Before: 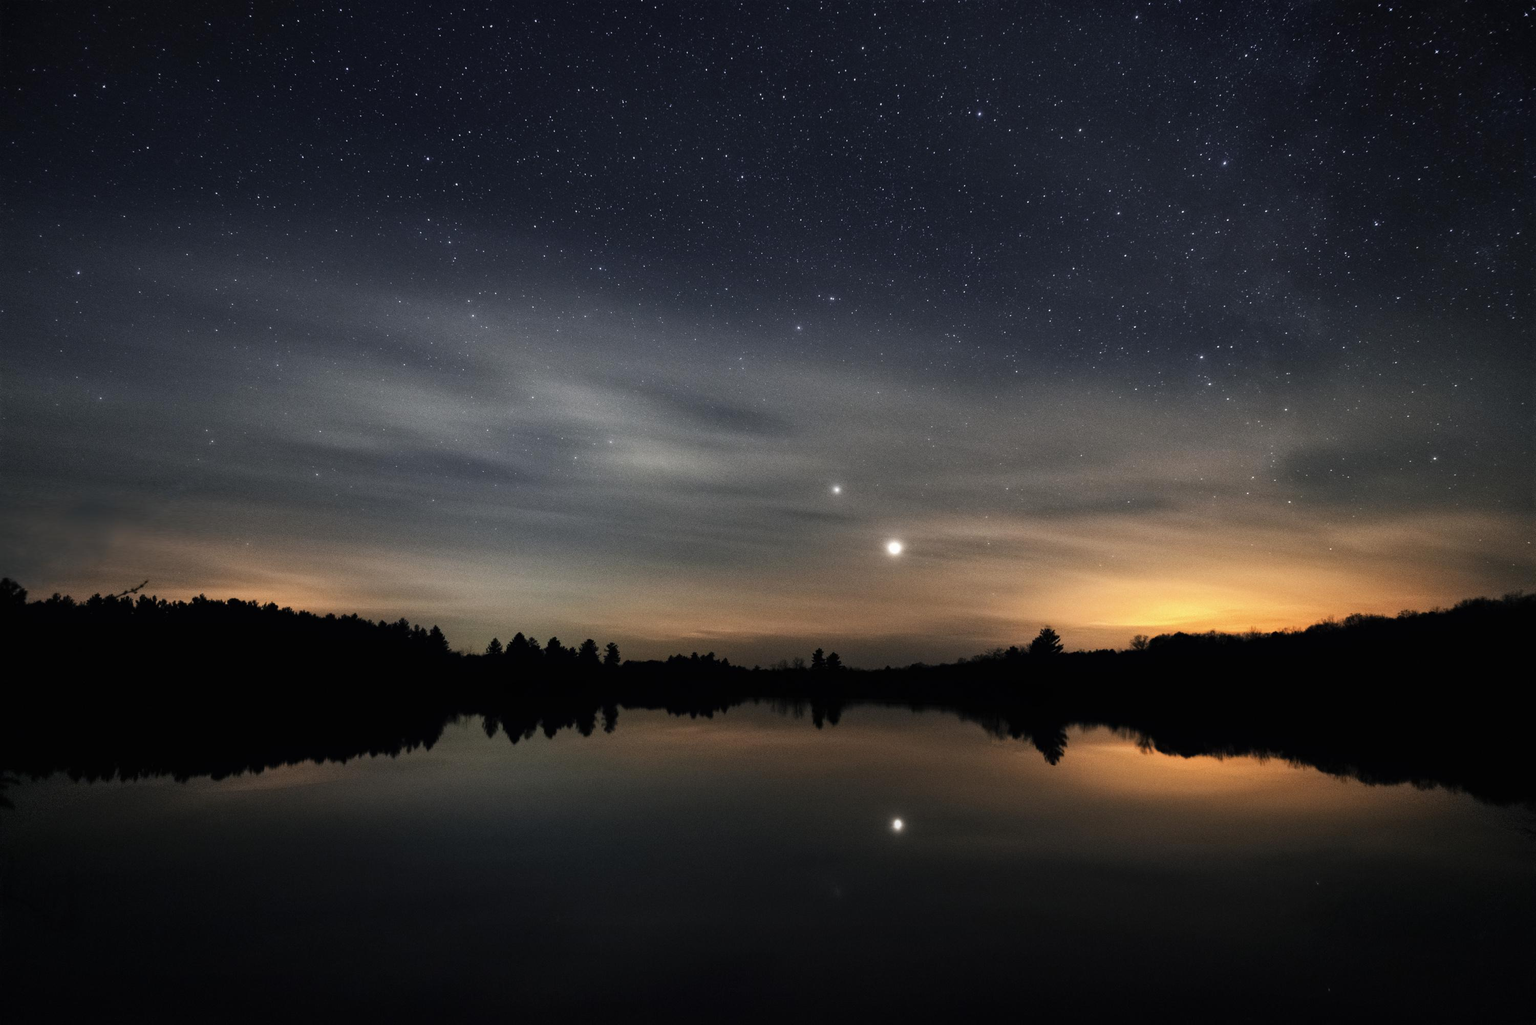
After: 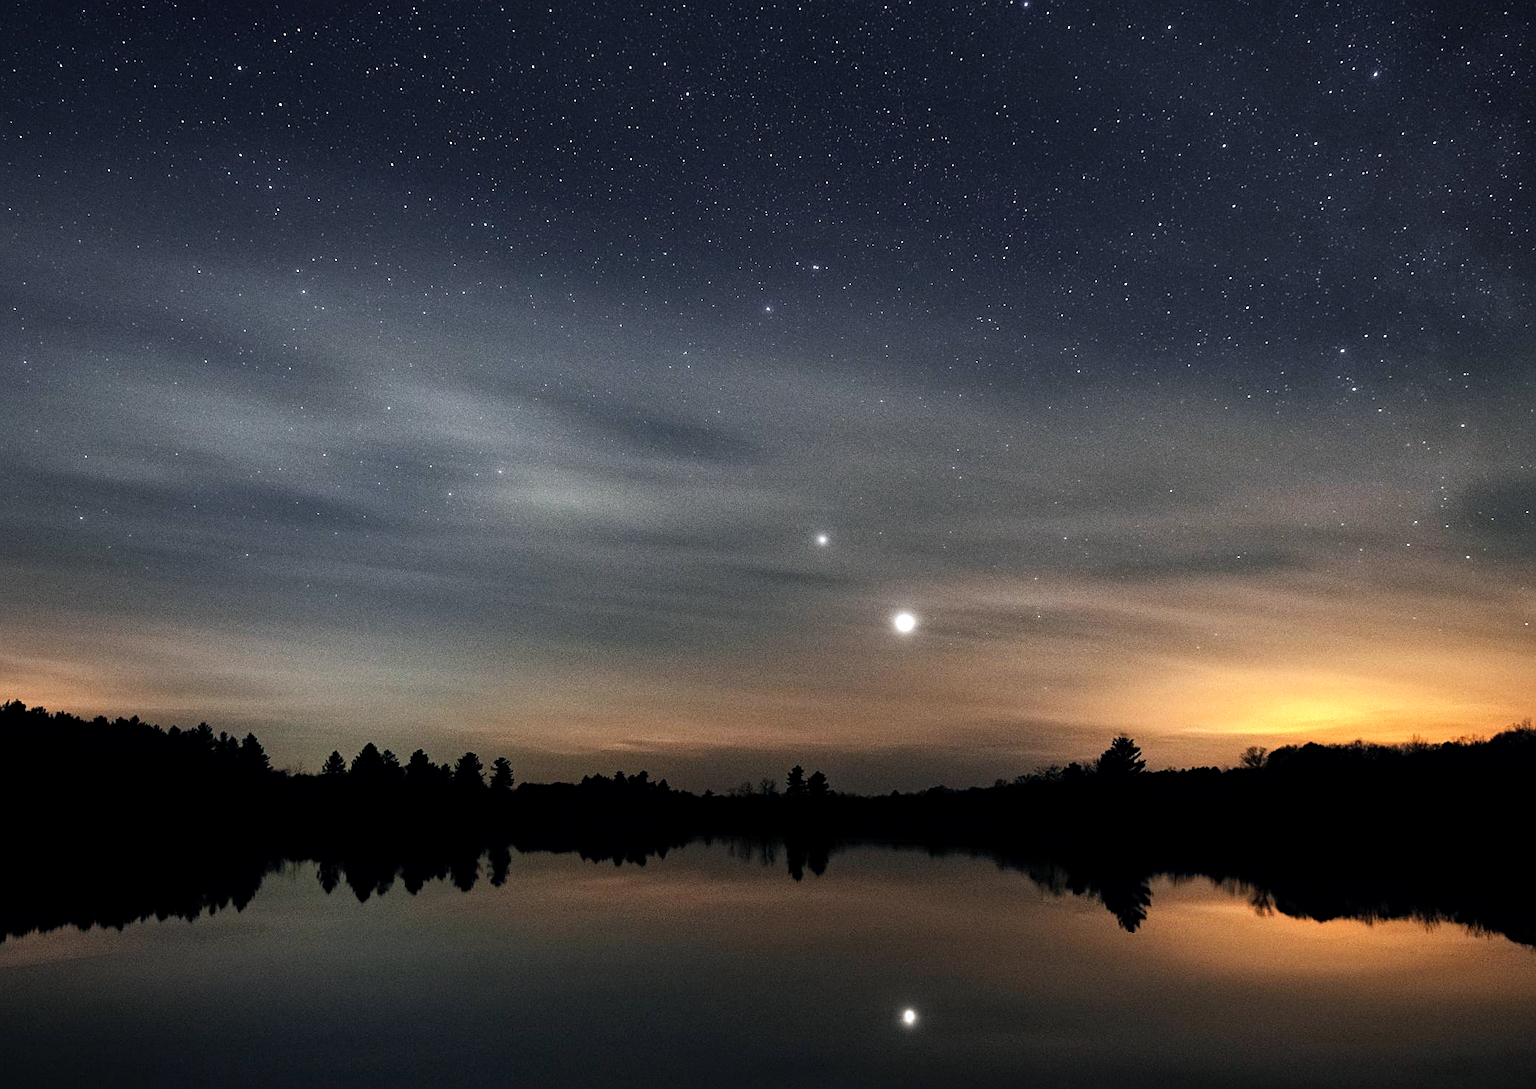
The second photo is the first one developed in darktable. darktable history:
crop and rotate: left 16.938%, top 10.88%, right 12.918%, bottom 14.48%
sharpen: on, module defaults
exposure: black level correction 0.001, exposure 0.192 EV, compensate highlight preservation false
haze removal: compatibility mode true, adaptive false
